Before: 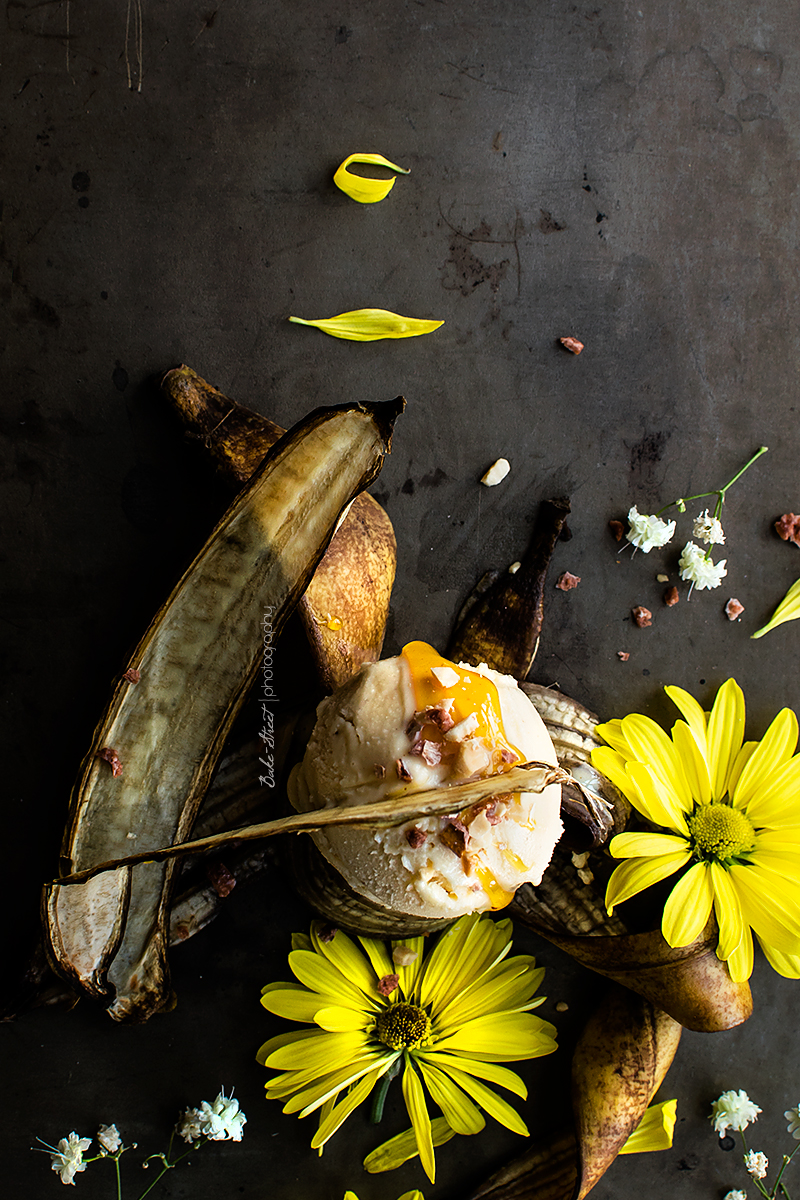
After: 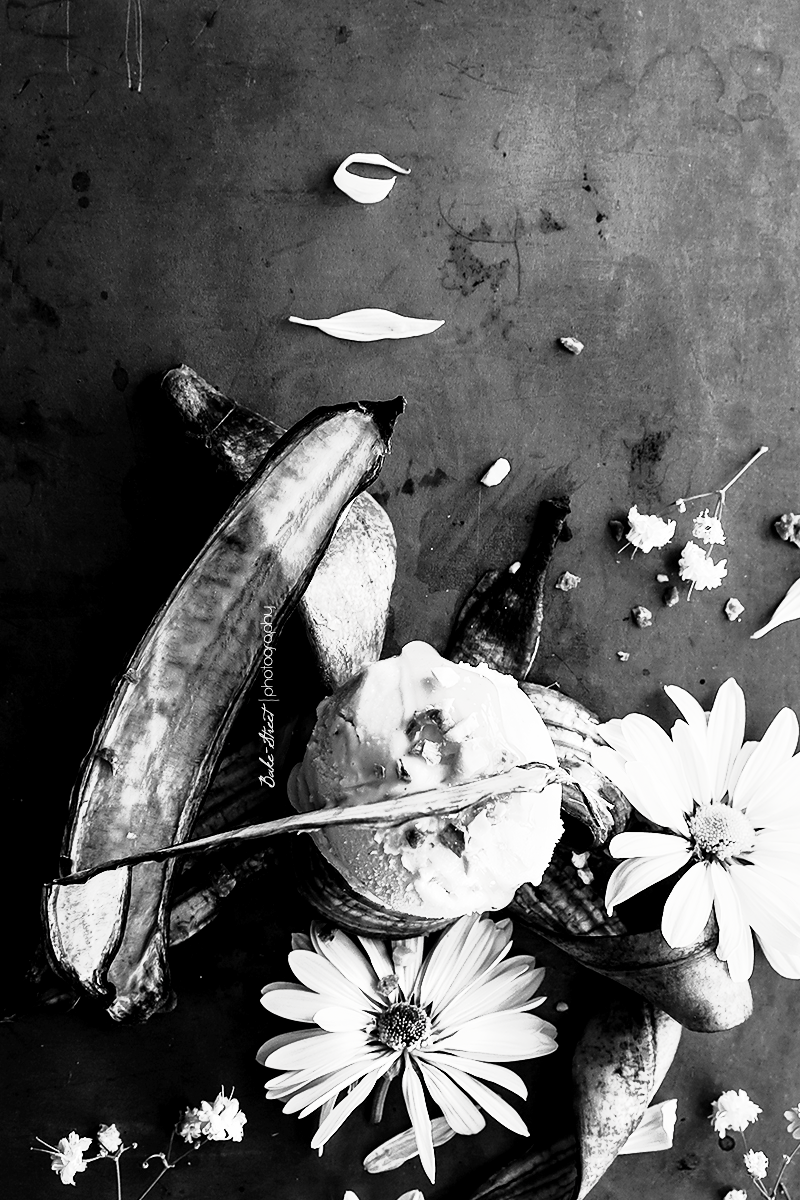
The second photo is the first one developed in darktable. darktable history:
exposure: black level correction 0.001, compensate highlight preservation false
color zones: curves: ch0 [(0, 0.447) (0.184, 0.543) (0.323, 0.476) (0.429, 0.445) (0.571, 0.443) (0.714, 0.451) (0.857, 0.452) (1, 0.447)]; ch1 [(0, 0.464) (0.176, 0.46) (0.287, 0.177) (0.429, 0.002) (0.571, 0) (0.714, 0) (0.857, 0) (1, 0.464)]
contrast brightness saturation: saturation -0.994
tone curve: curves: ch0 [(0, 0) (0.003, 0.005) (0.011, 0.018) (0.025, 0.041) (0.044, 0.072) (0.069, 0.113) (0.1, 0.163) (0.136, 0.221) (0.177, 0.289) (0.224, 0.366) (0.277, 0.452) (0.335, 0.546) (0.399, 0.65) (0.468, 0.763) (0.543, 0.885) (0.623, 0.93) (0.709, 0.946) (0.801, 0.963) (0.898, 0.981) (1, 1)], color space Lab, independent channels, preserve colors none
